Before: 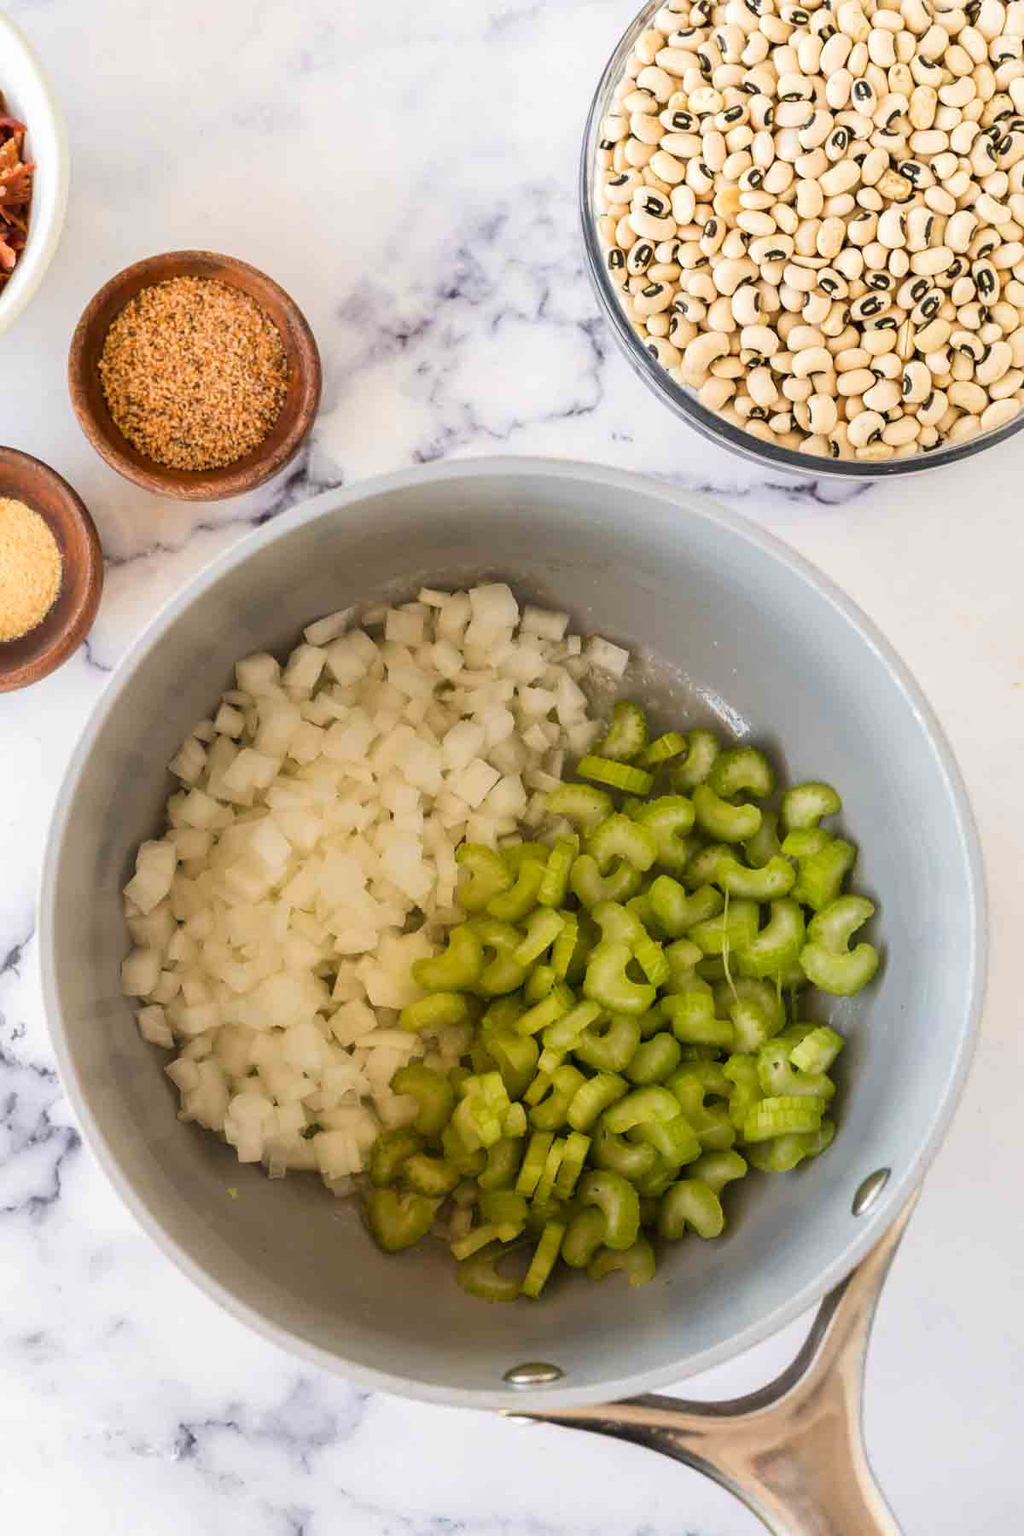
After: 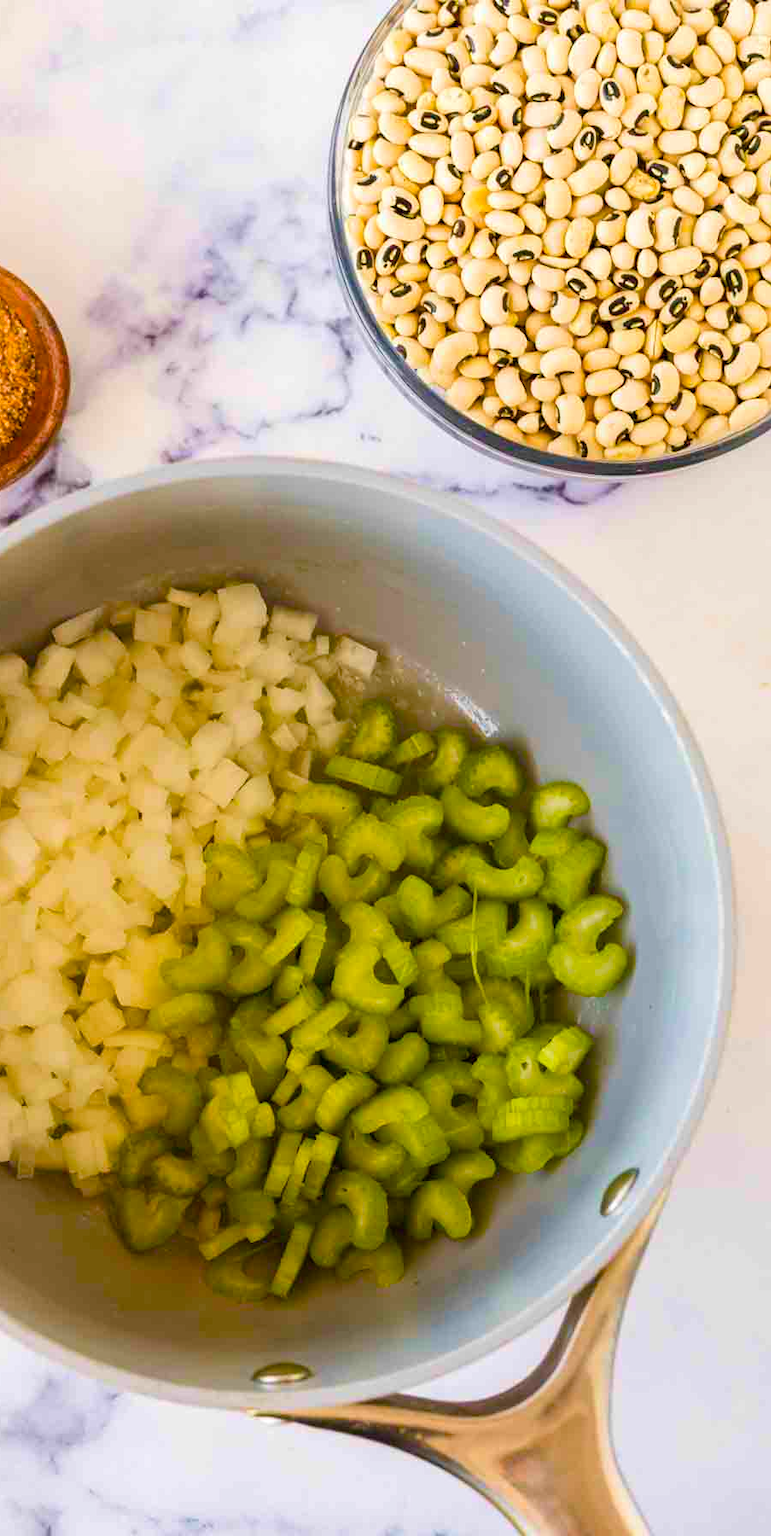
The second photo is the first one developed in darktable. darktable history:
color balance rgb: linear chroma grading › global chroma 39.578%, perceptual saturation grading › global saturation 20%, perceptual saturation grading › highlights -24.786%, perceptual saturation grading › shadows 25.291%, global vibrance 20%
crop and rotate: left 24.659%
velvia: on, module defaults
